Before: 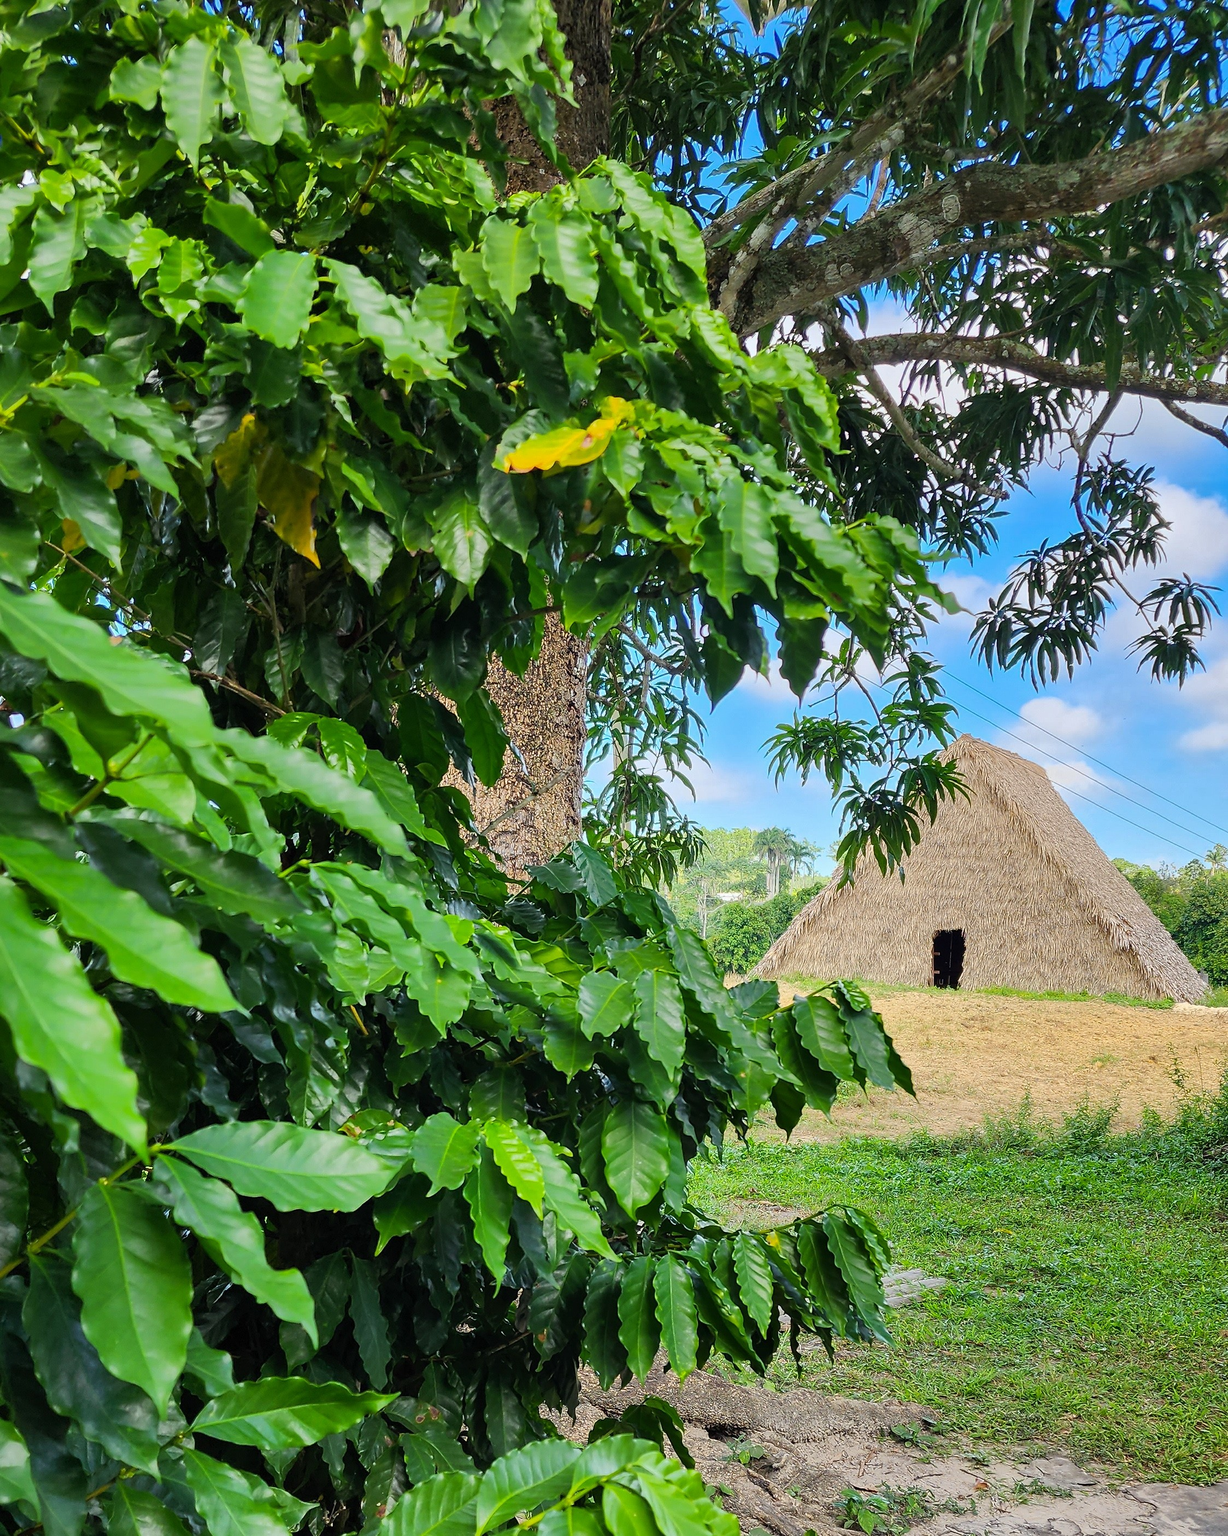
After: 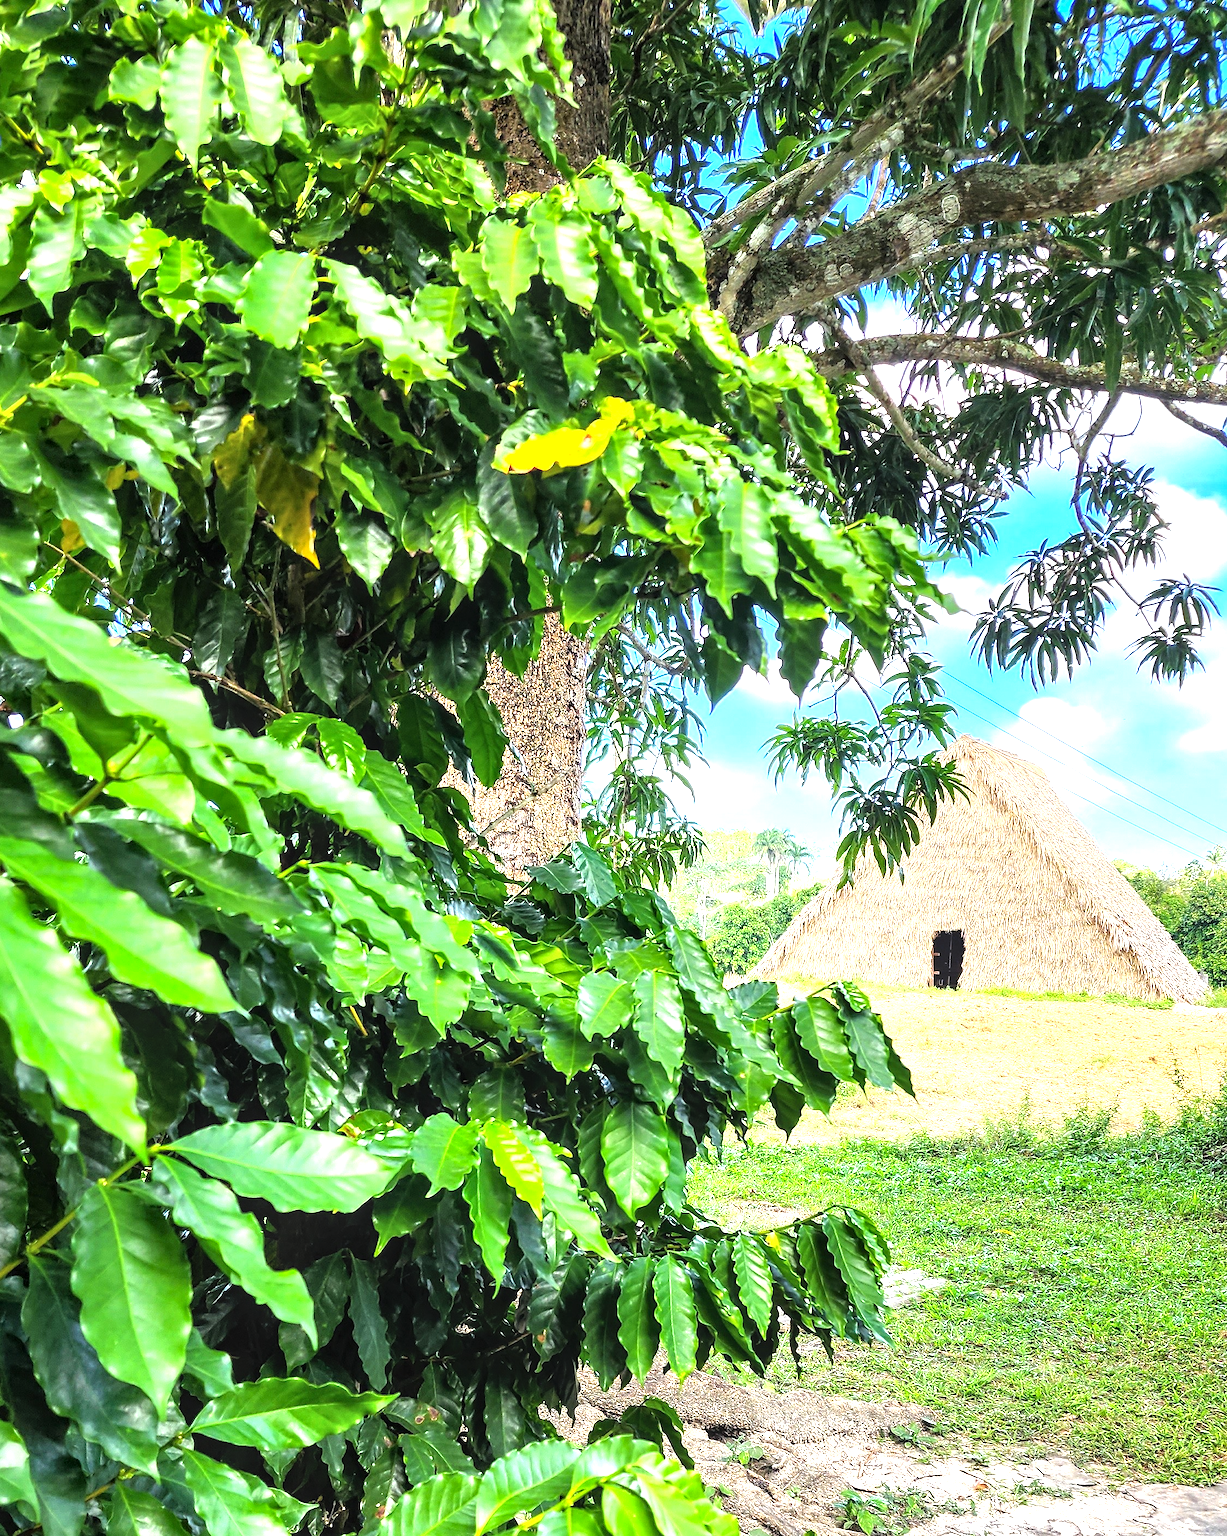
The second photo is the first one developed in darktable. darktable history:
exposure: black level correction 0, exposure 0.691 EV, compensate highlight preservation false
tone equalizer: -8 EV -0.777 EV, -7 EV -0.675 EV, -6 EV -0.578 EV, -5 EV -0.381 EV, -3 EV 0.391 EV, -2 EV 0.6 EV, -1 EV 0.683 EV, +0 EV 0.762 EV
local contrast: on, module defaults
crop and rotate: left 0.102%, bottom 0.013%
